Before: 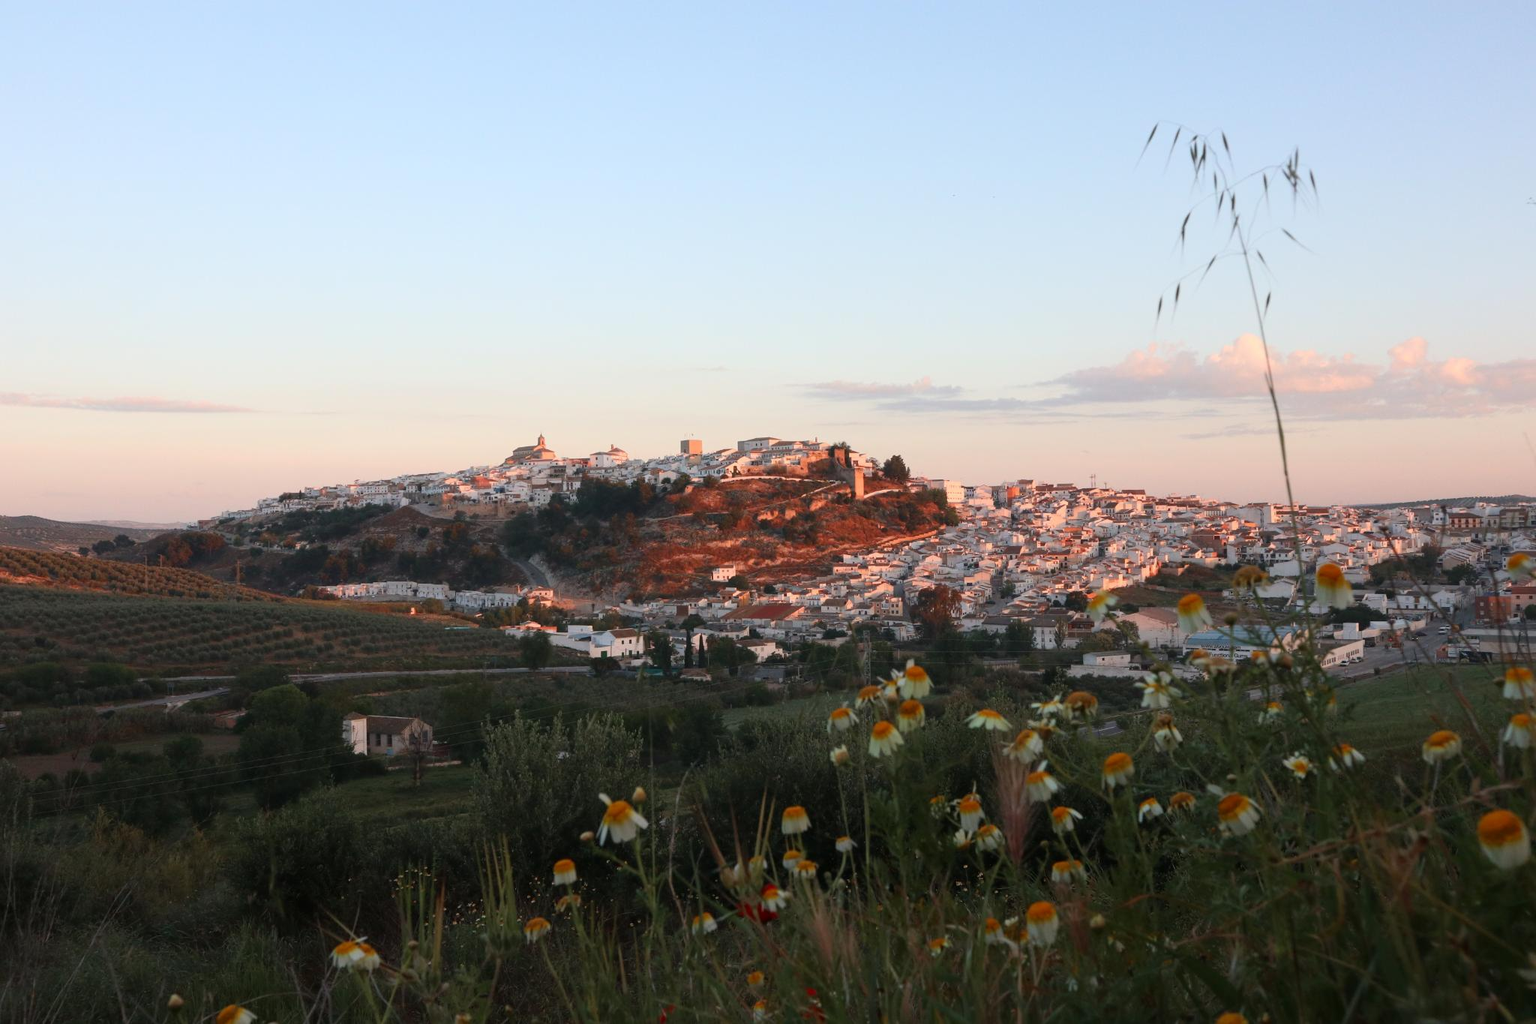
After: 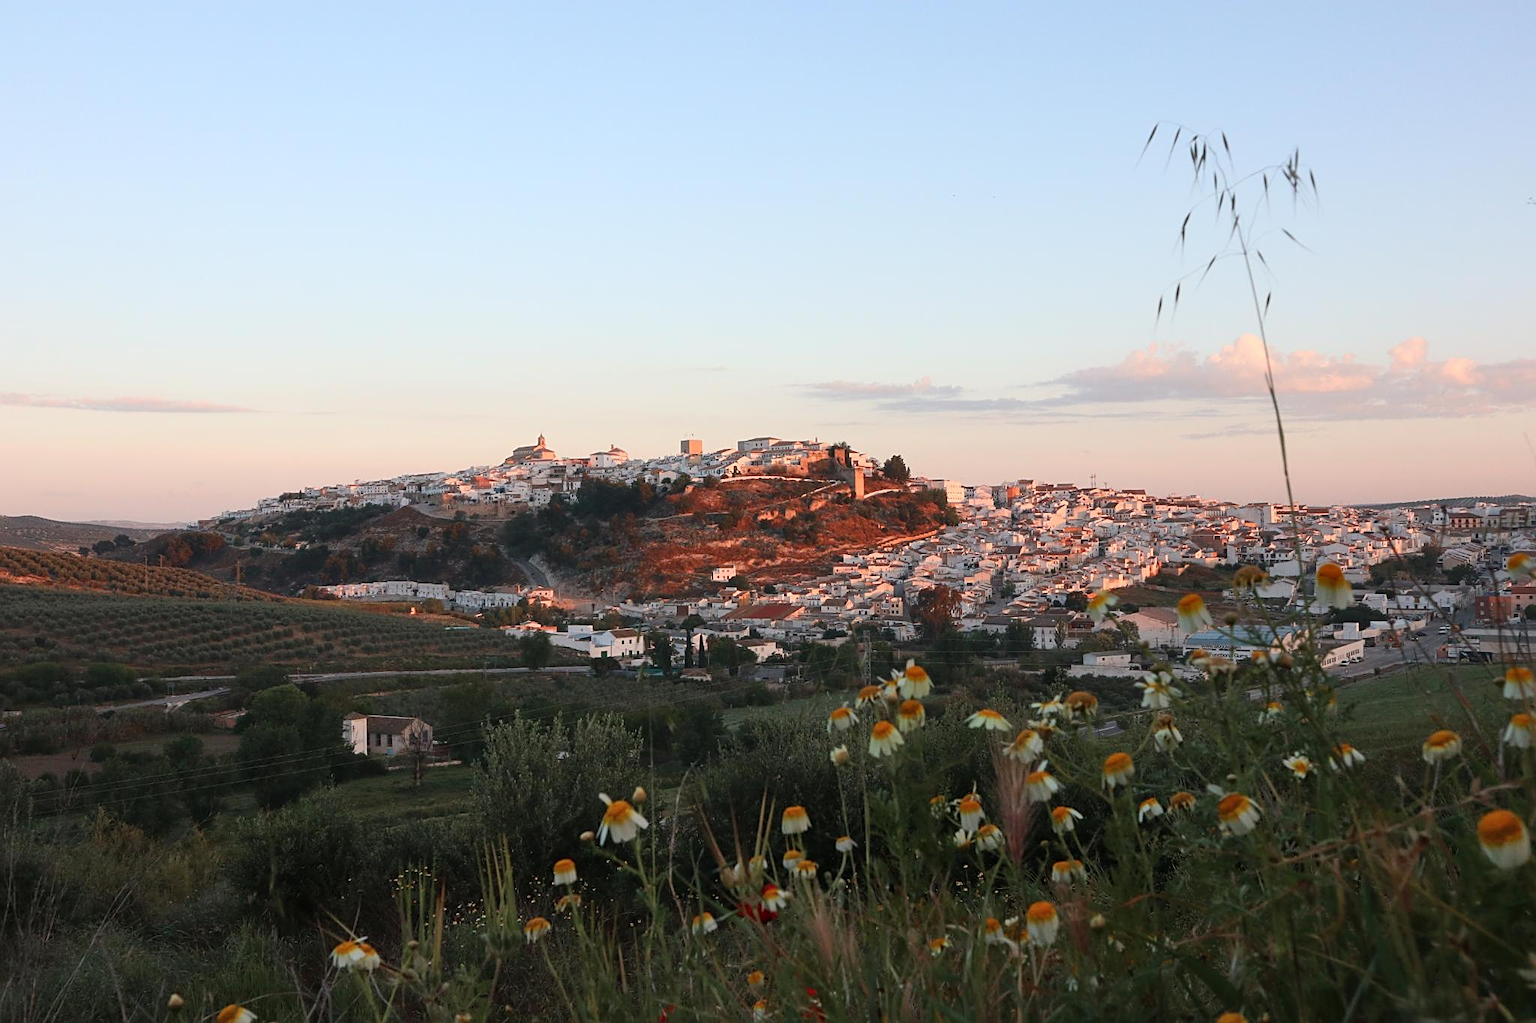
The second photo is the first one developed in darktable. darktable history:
shadows and highlights: shadows 31.41, highlights 1.8, soften with gaussian
sharpen: on, module defaults
